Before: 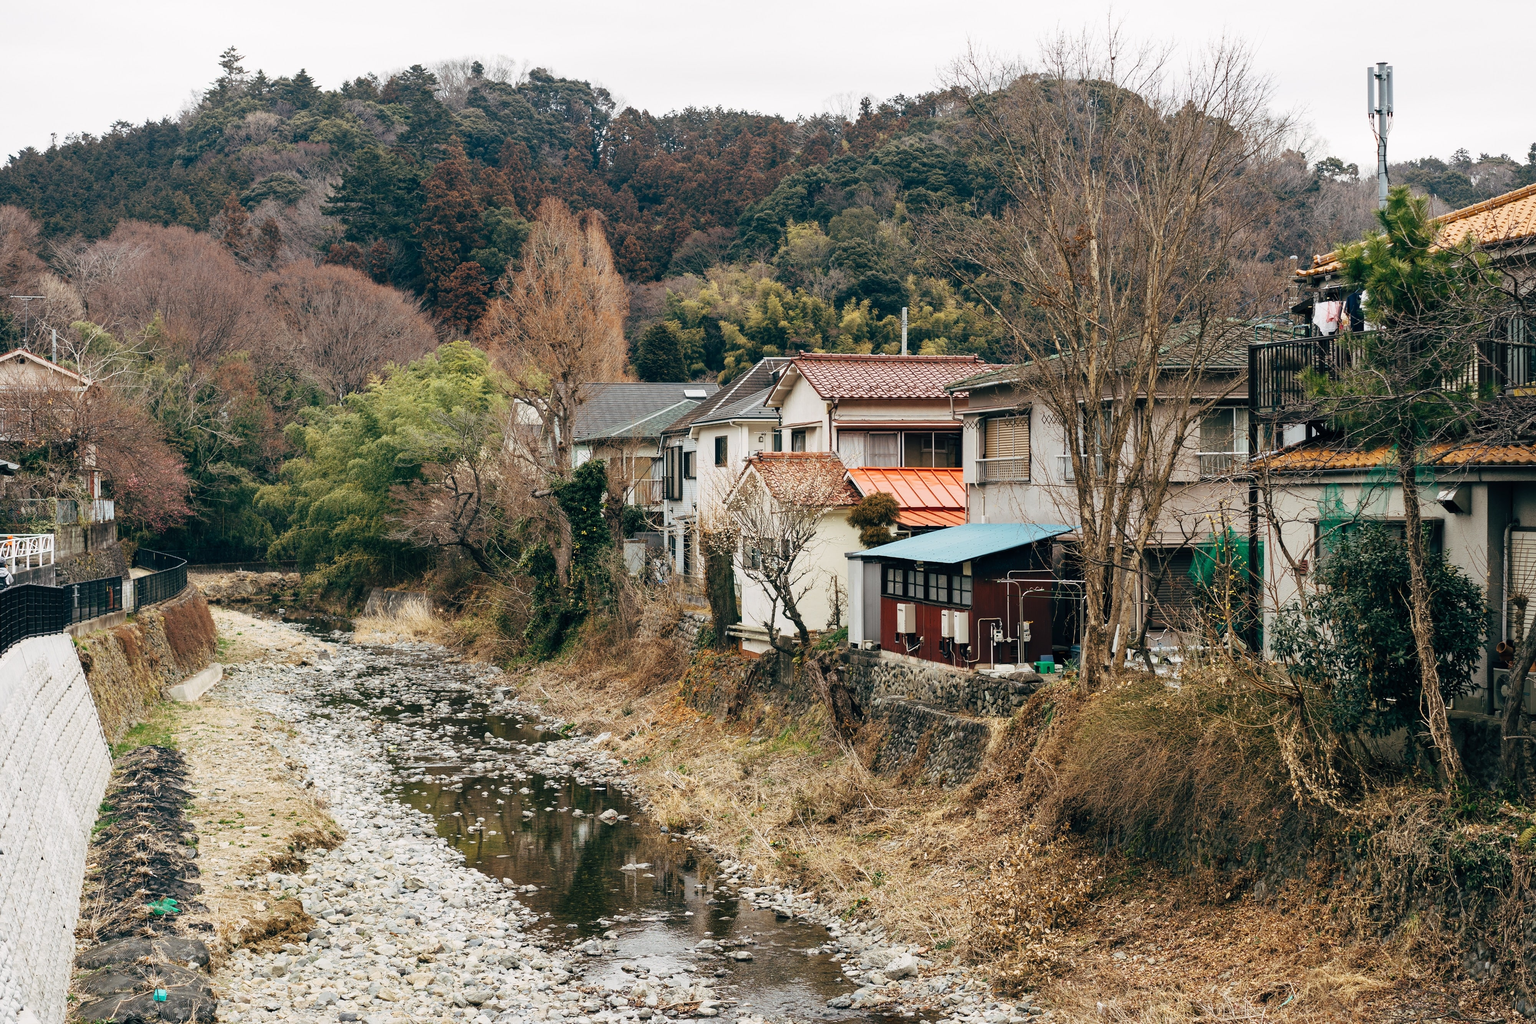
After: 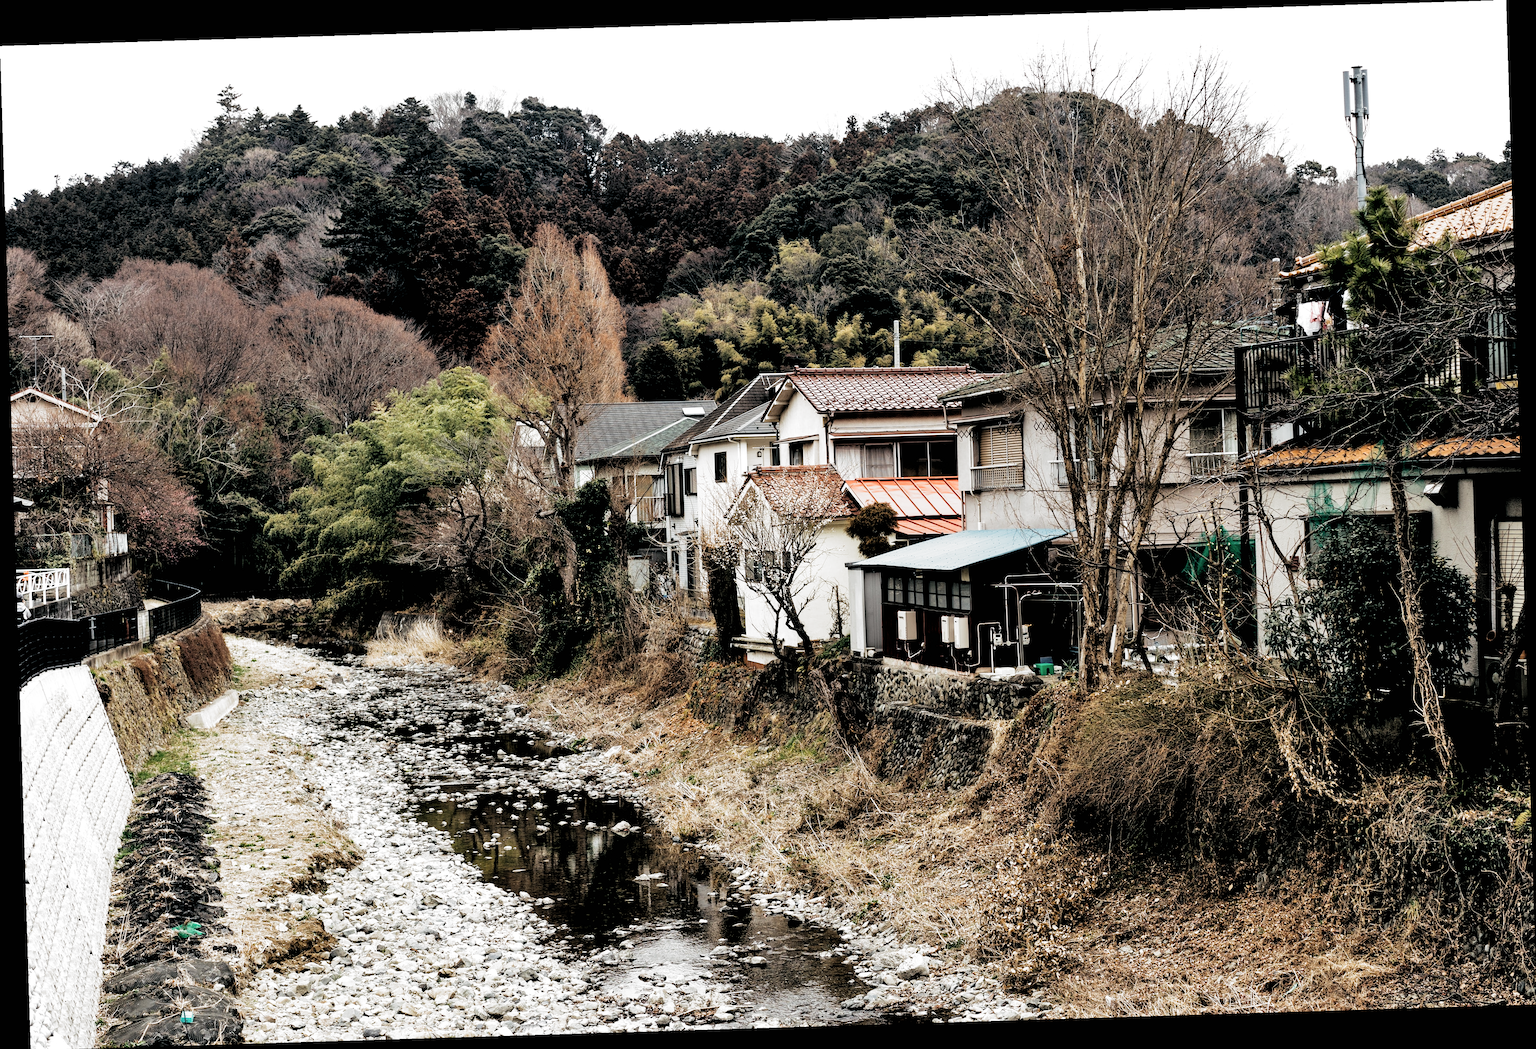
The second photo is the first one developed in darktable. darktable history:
rotate and perspective: rotation -1.75°, automatic cropping off
filmic rgb: black relative exposure -8.2 EV, white relative exposure 2.2 EV, threshold 3 EV, hardness 7.11, latitude 75%, contrast 1.325, highlights saturation mix -2%, shadows ↔ highlights balance 30%, preserve chrominance RGB euclidean norm, color science v5 (2021), contrast in shadows safe, contrast in highlights safe, enable highlight reconstruction true
shadows and highlights: shadows 37.27, highlights -28.18, soften with gaussian
rgb levels: levels [[0.034, 0.472, 0.904], [0, 0.5, 1], [0, 0.5, 1]]
